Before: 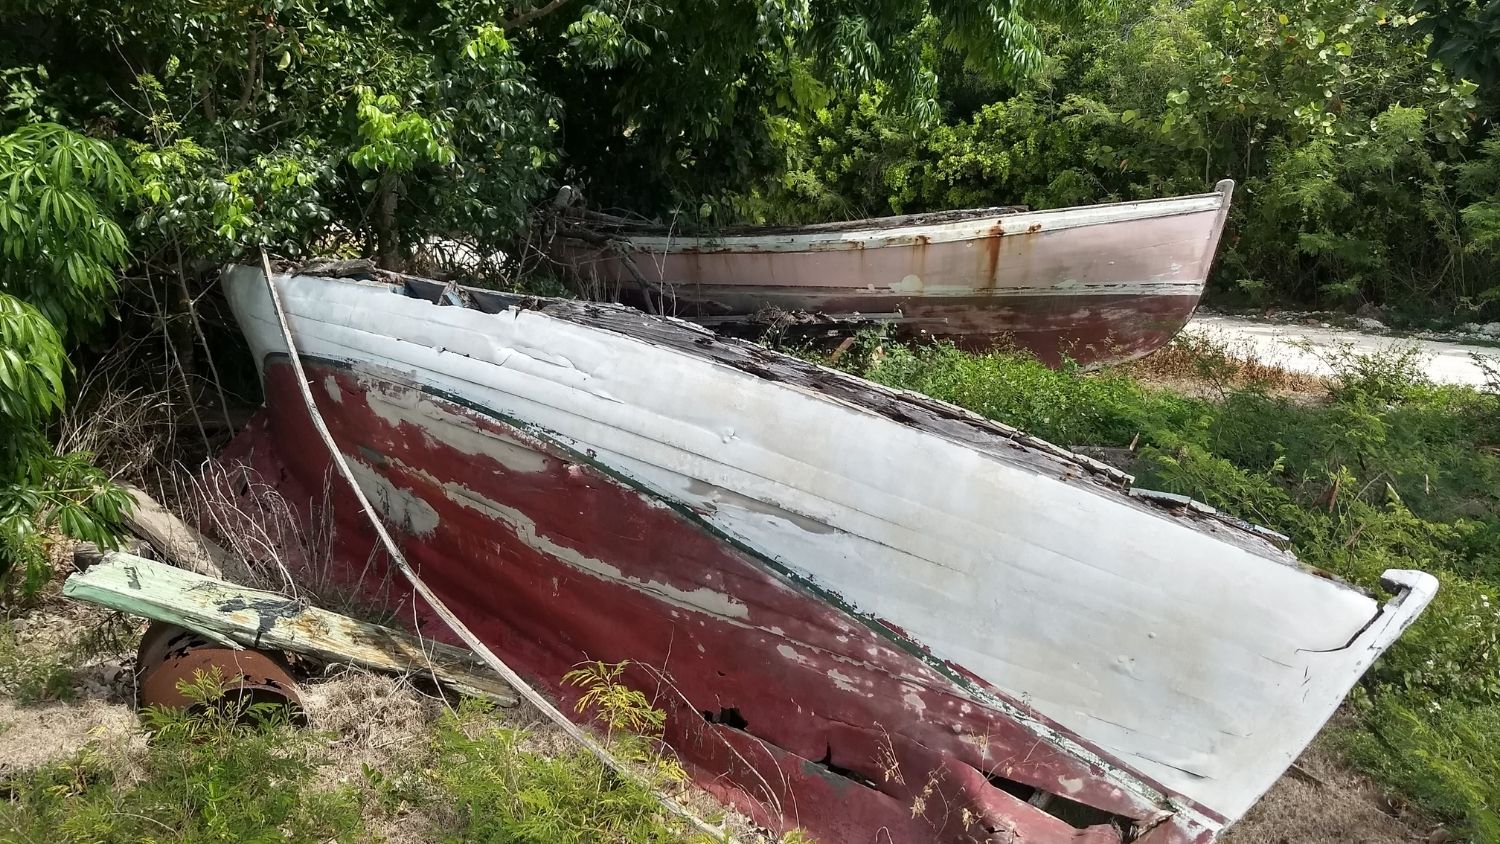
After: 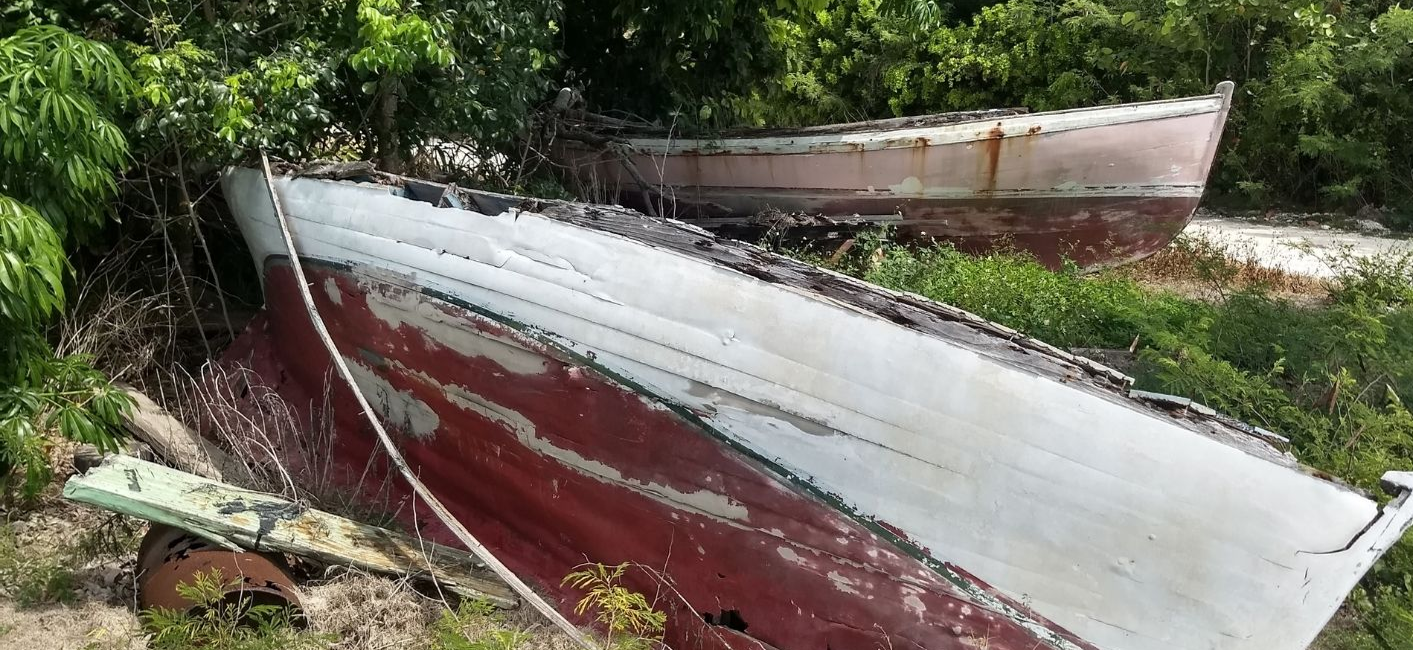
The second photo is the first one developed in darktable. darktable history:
crop and rotate: angle 0.03°, top 11.643%, right 5.651%, bottom 11.189%
